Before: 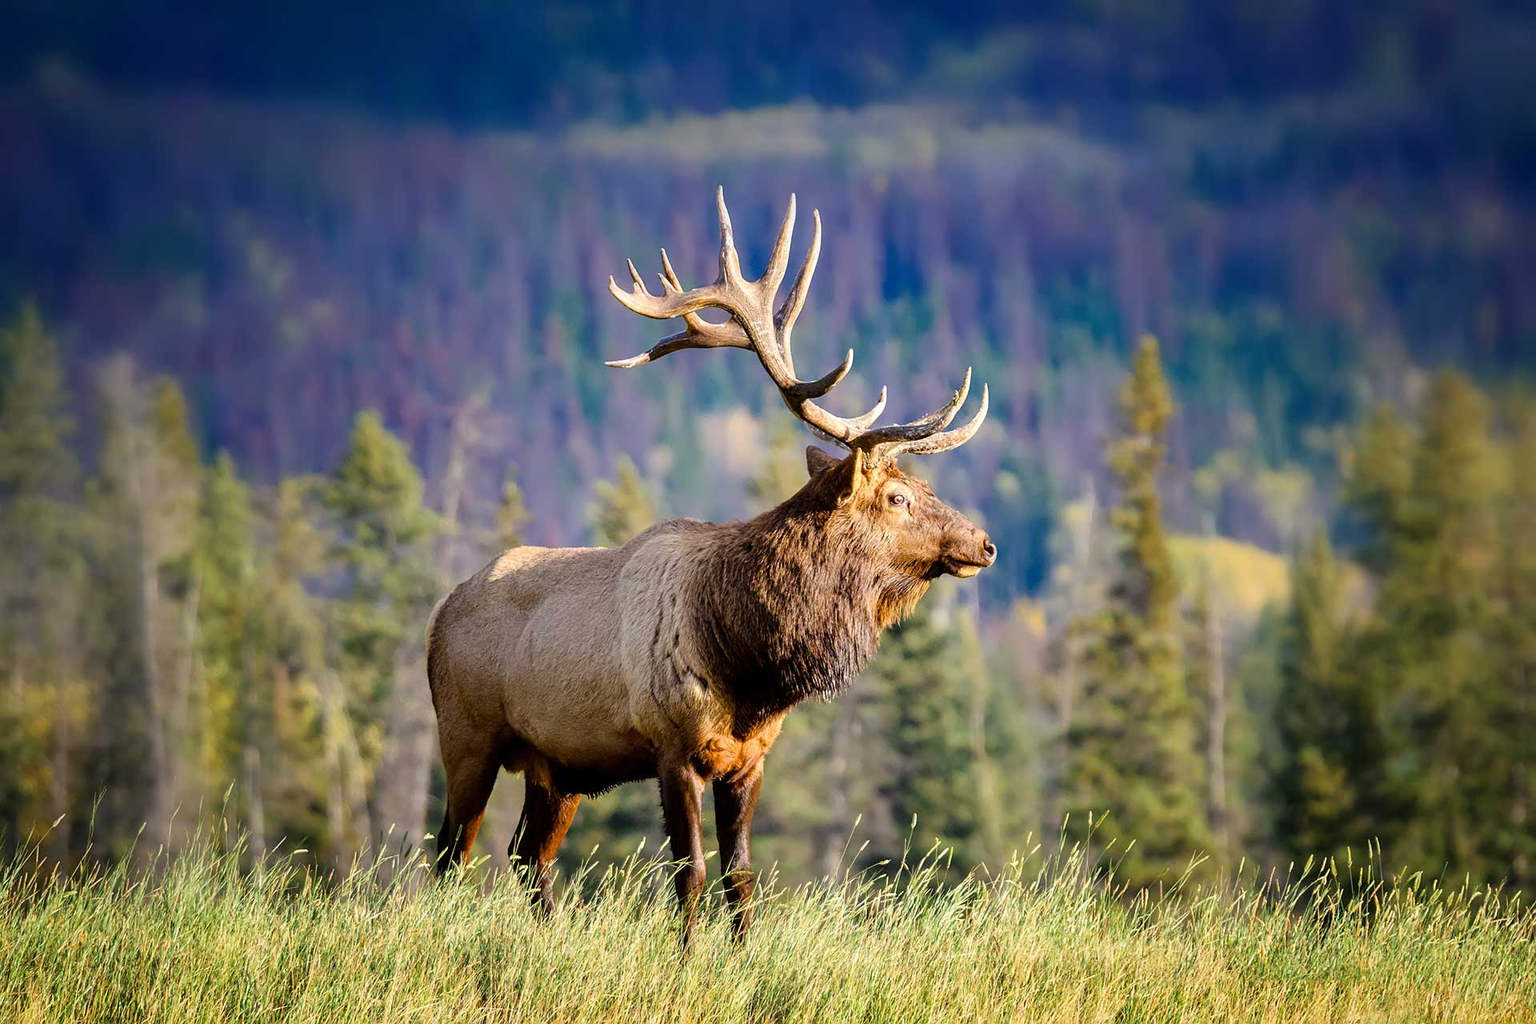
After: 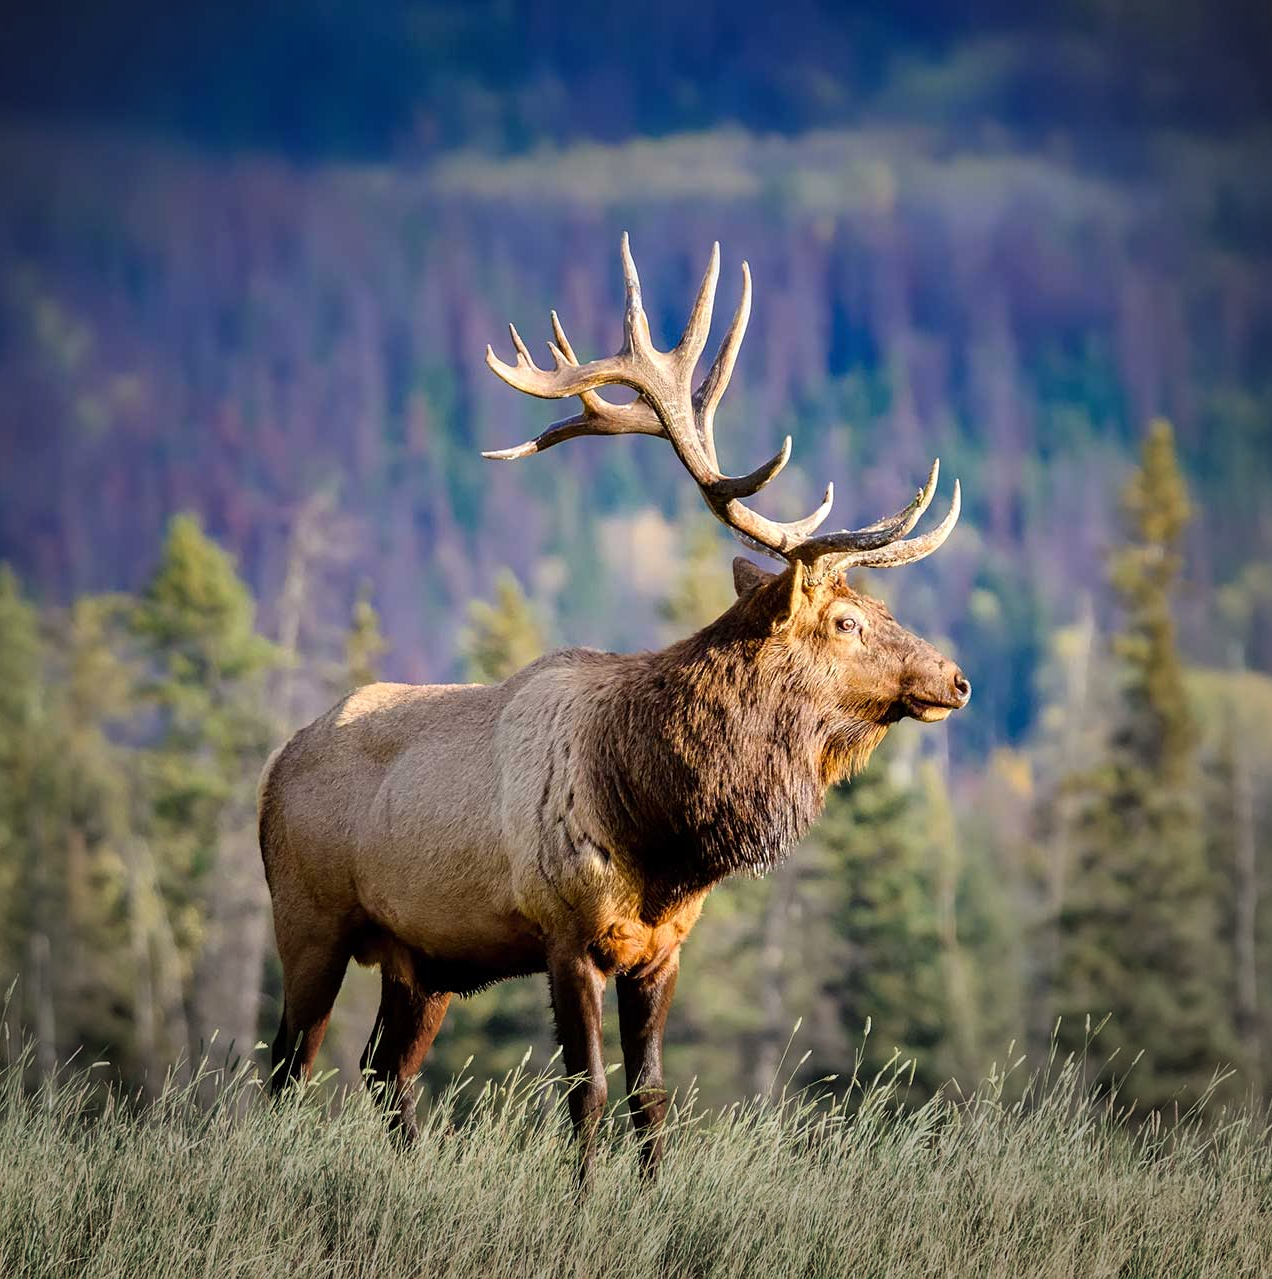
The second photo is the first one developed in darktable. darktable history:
levels: mode automatic
vignetting: fall-off radius 45.8%, center (-0.069, -0.316)
shadows and highlights: shadows 13.09, white point adjustment 1.13, soften with gaussian
crop and rotate: left 14.334%, right 19.402%
exposure: exposure -0.027 EV, compensate highlight preservation false
